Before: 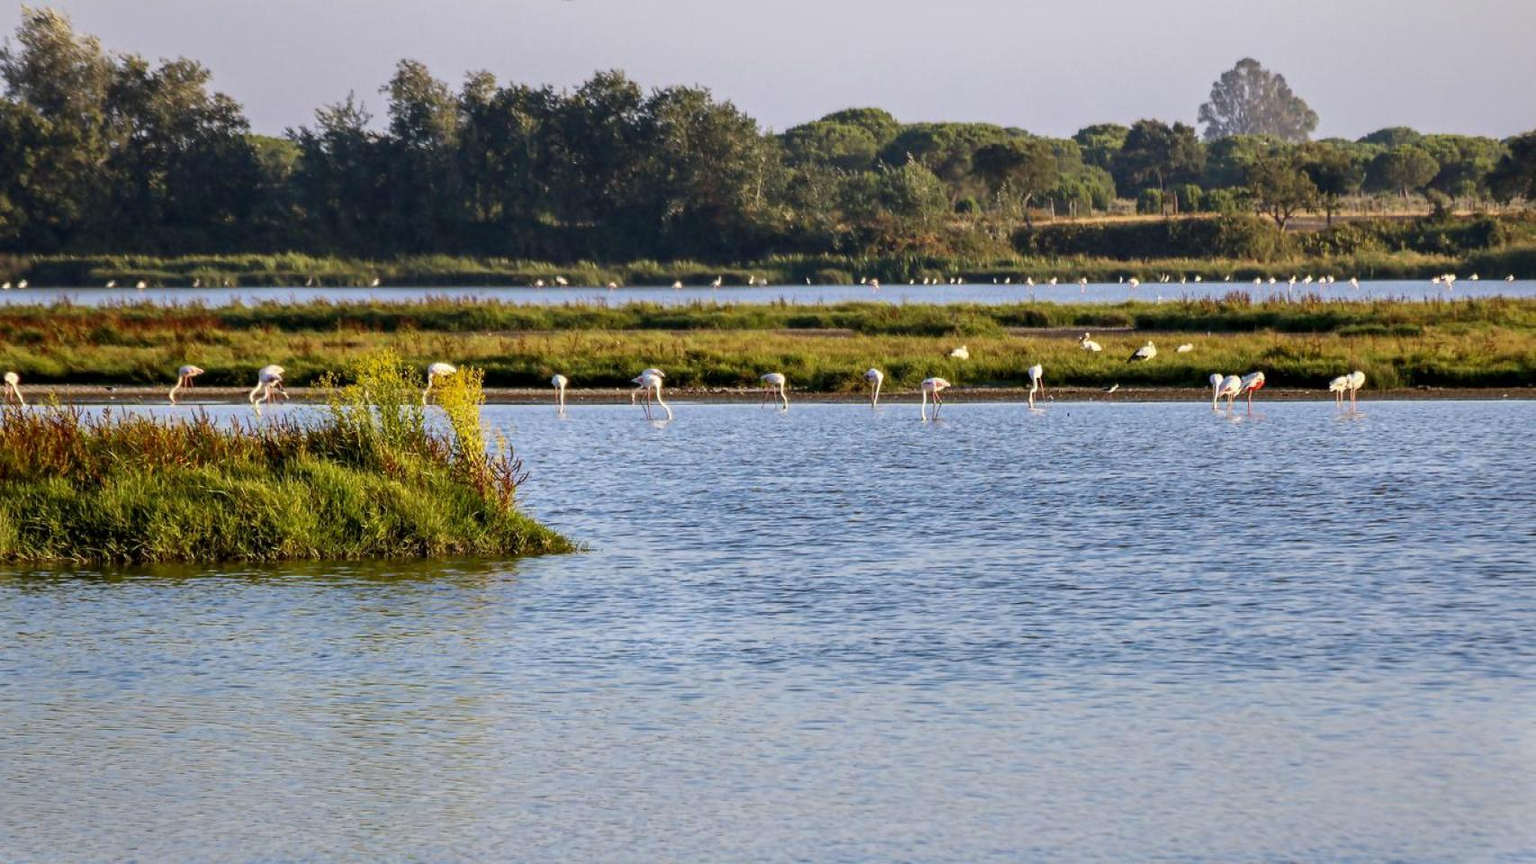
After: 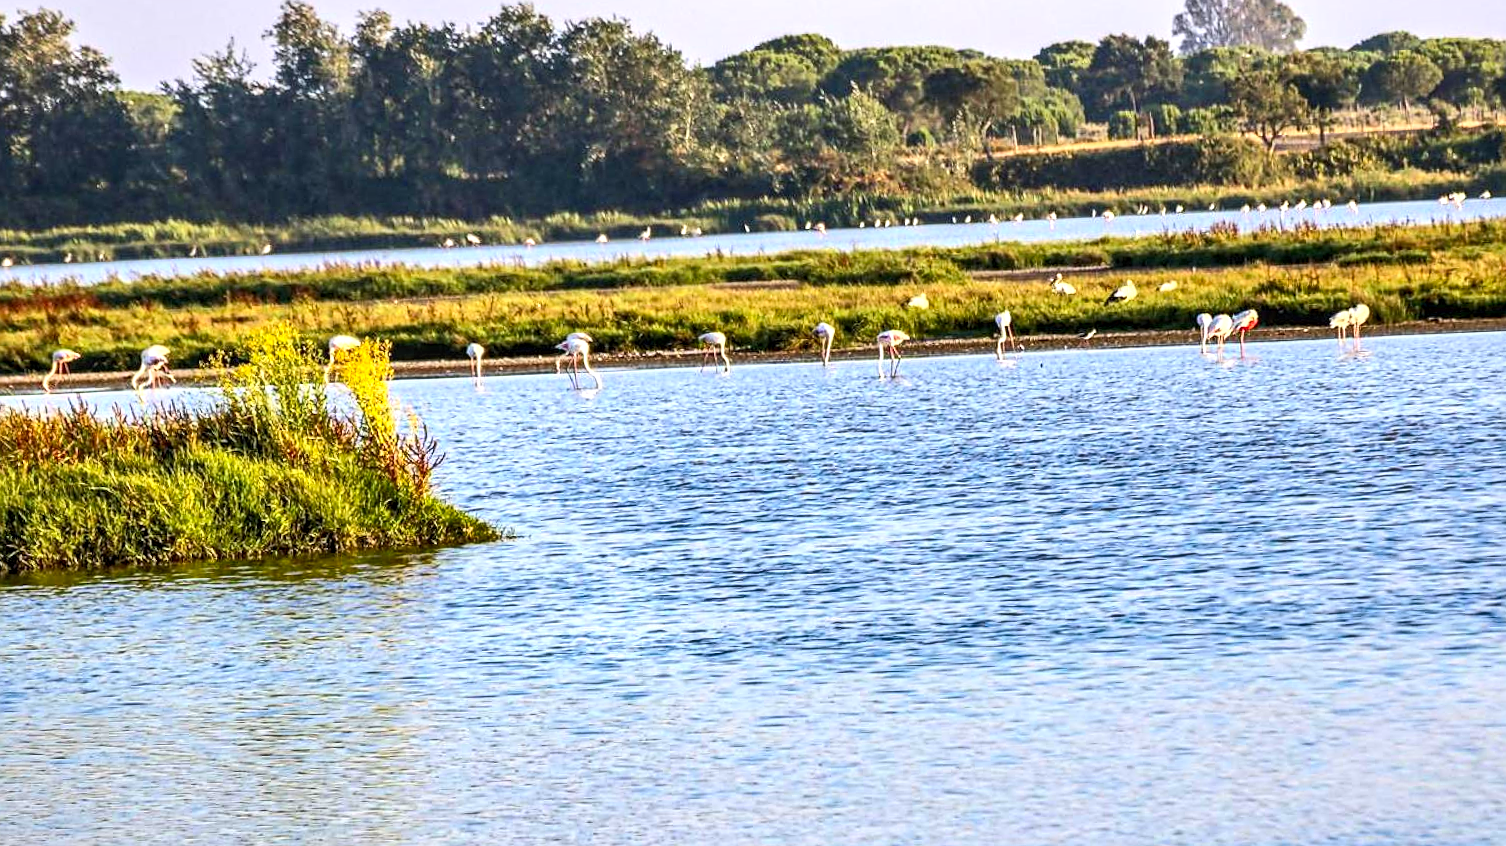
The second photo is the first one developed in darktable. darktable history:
crop and rotate: angle 2.28°, left 5.54%, top 5.713%
shadows and highlights: shadows 59.68, soften with gaussian
tone equalizer: edges refinement/feathering 500, mask exposure compensation -1.57 EV, preserve details guided filter
exposure: black level correction 0, exposure 0.7 EV, compensate highlight preservation false
sharpen: on, module defaults
contrast brightness saturation: contrast 0.205, brightness 0.156, saturation 0.226
local contrast: detail 130%
